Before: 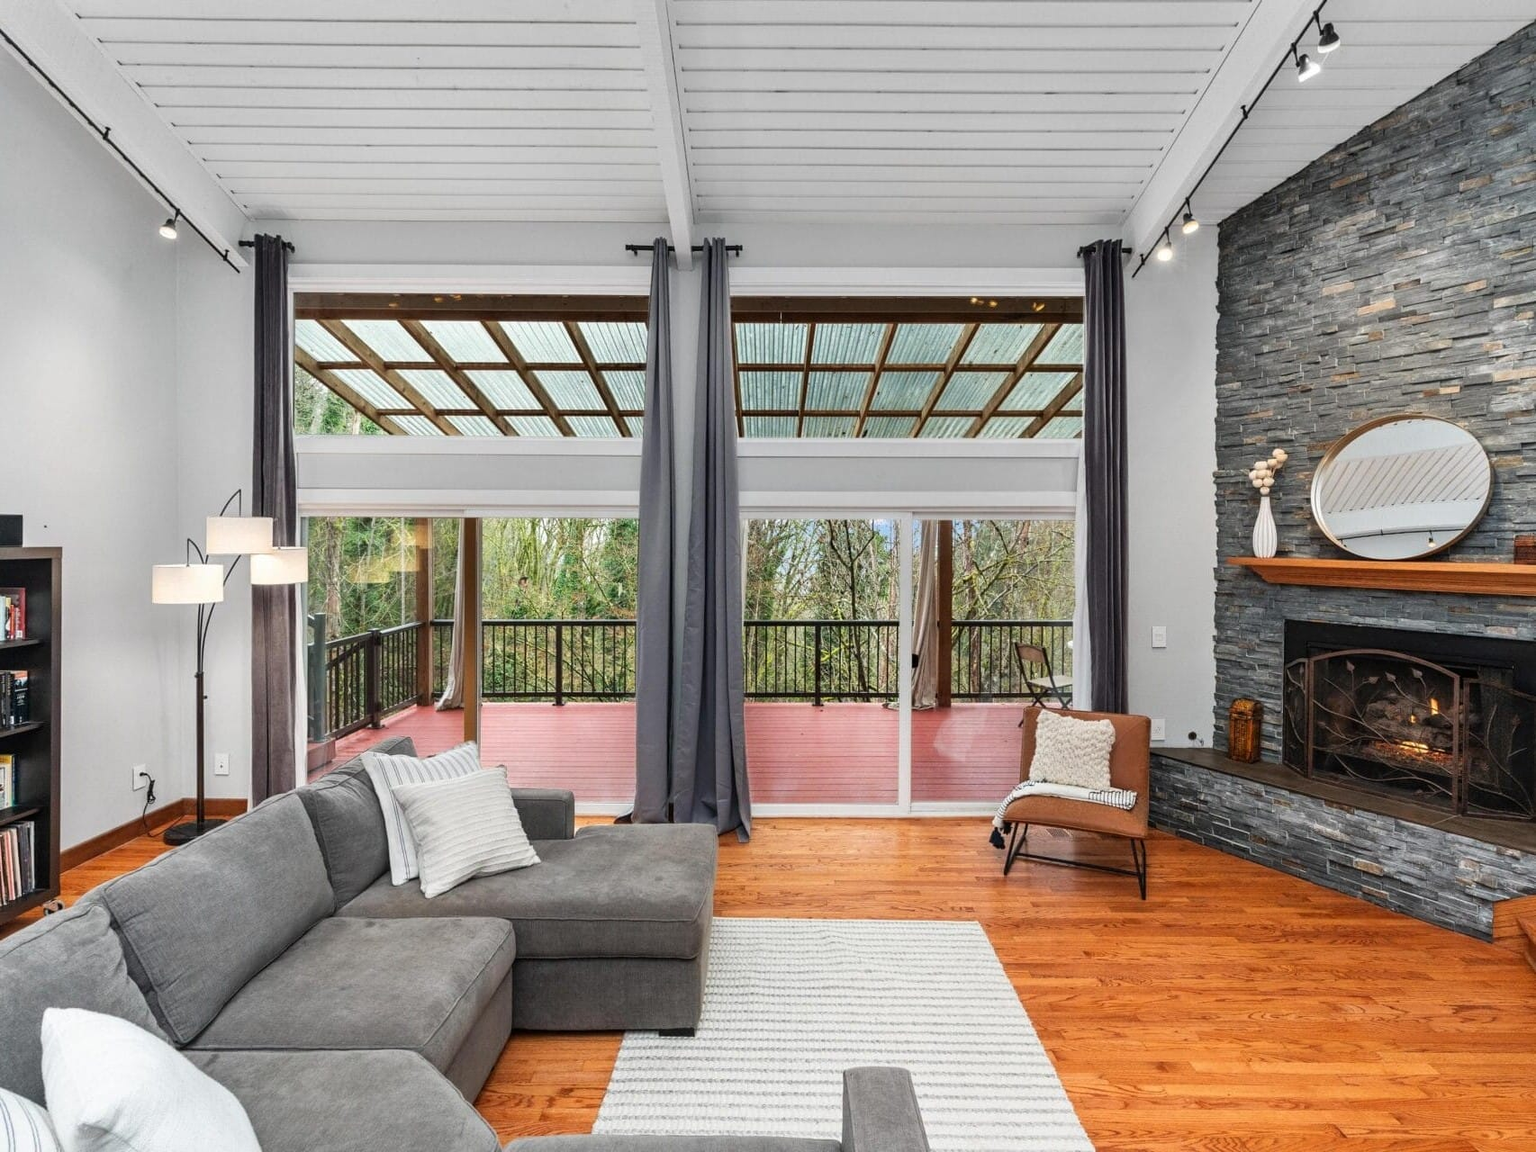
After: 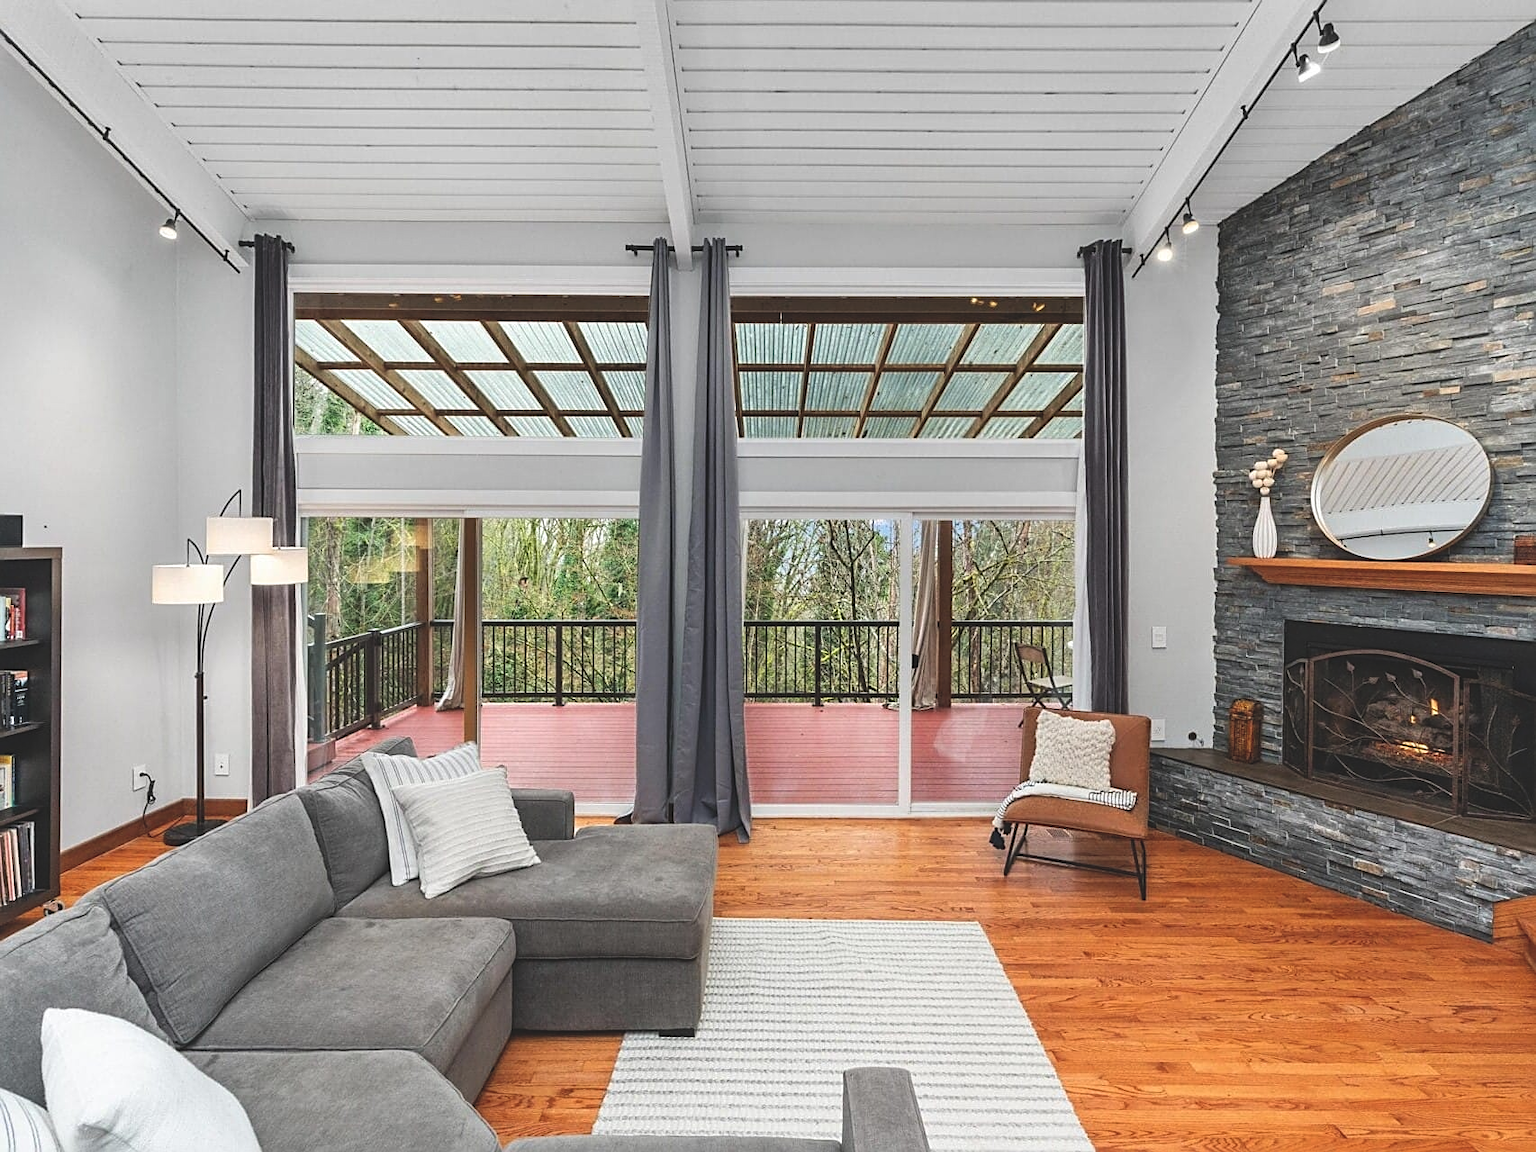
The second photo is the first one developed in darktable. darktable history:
sharpen: on, module defaults
exposure: black level correction -0.016, compensate highlight preservation false
